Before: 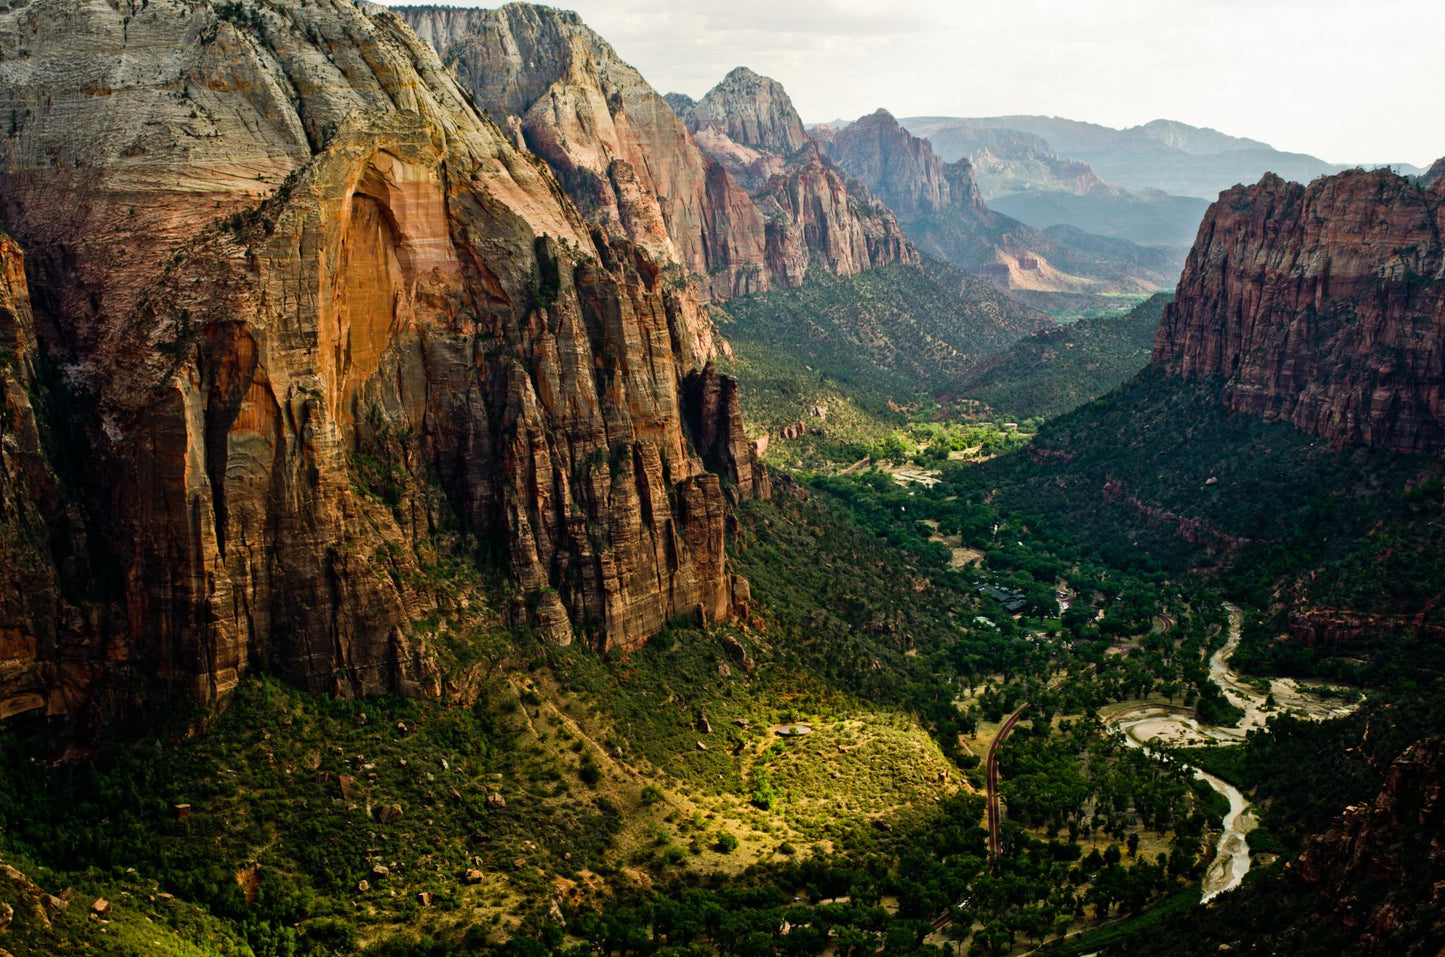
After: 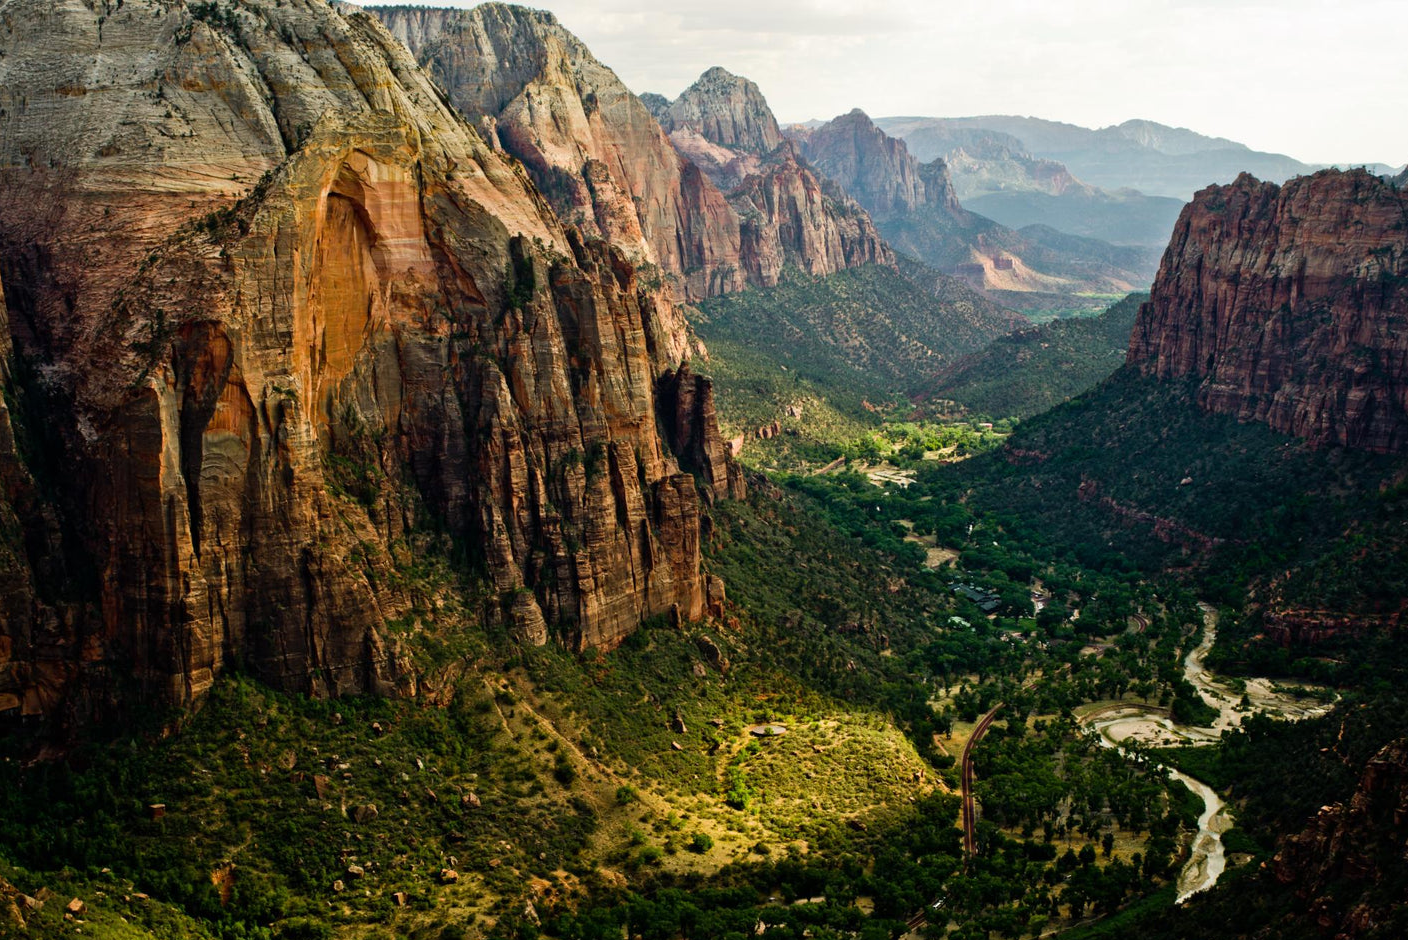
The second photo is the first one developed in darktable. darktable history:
crop and rotate: left 1.773%, right 0.72%, bottom 1.675%
